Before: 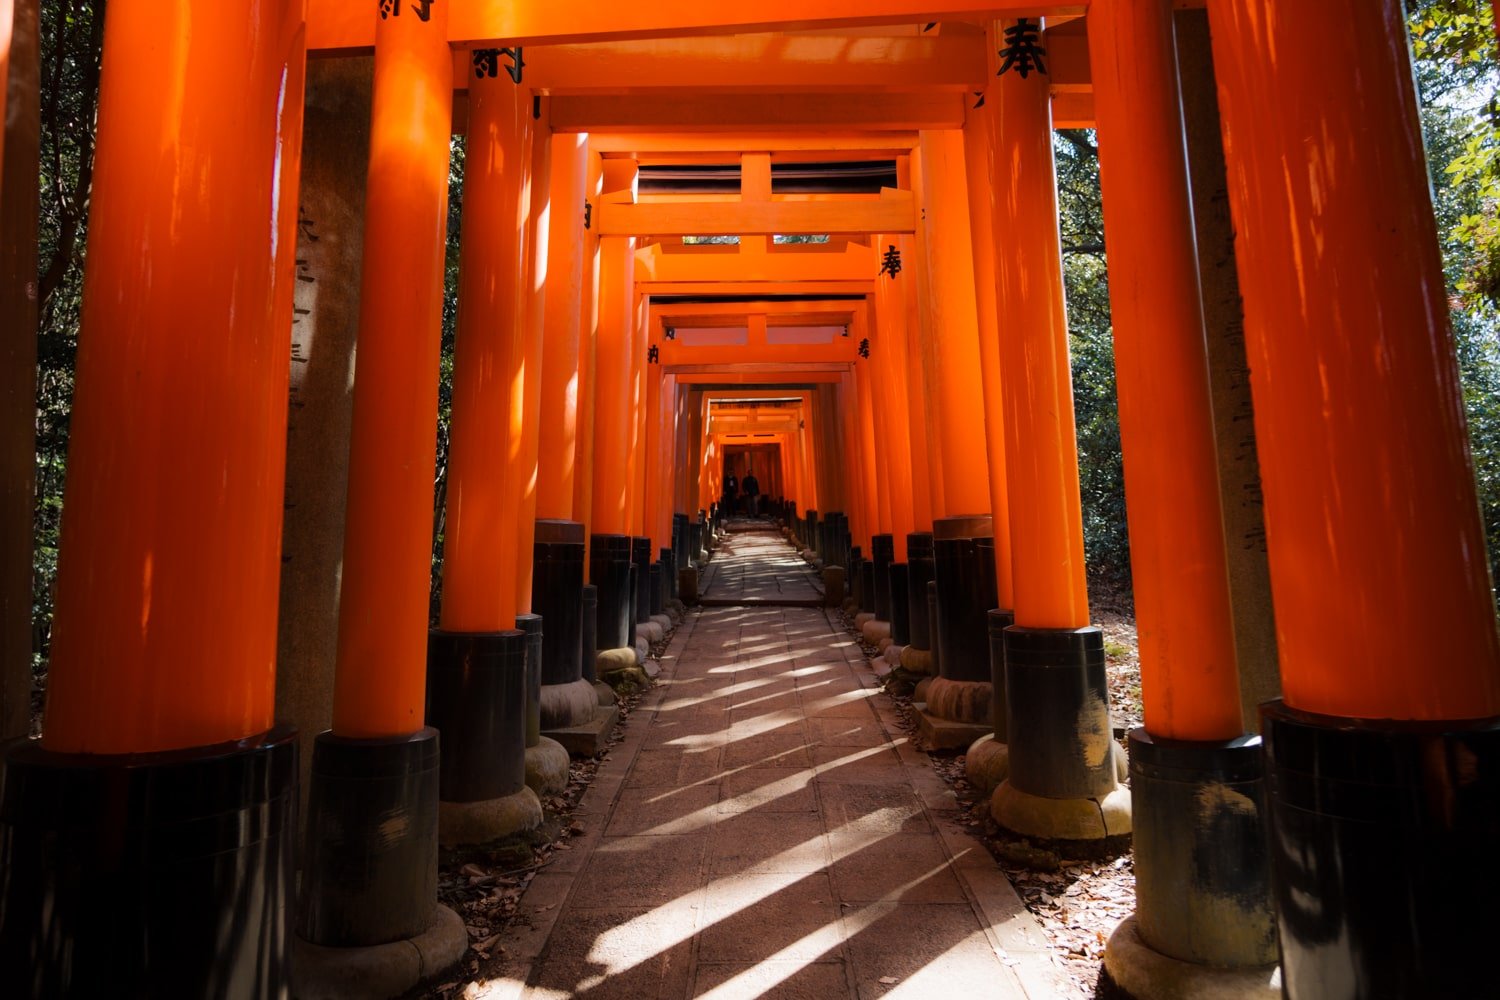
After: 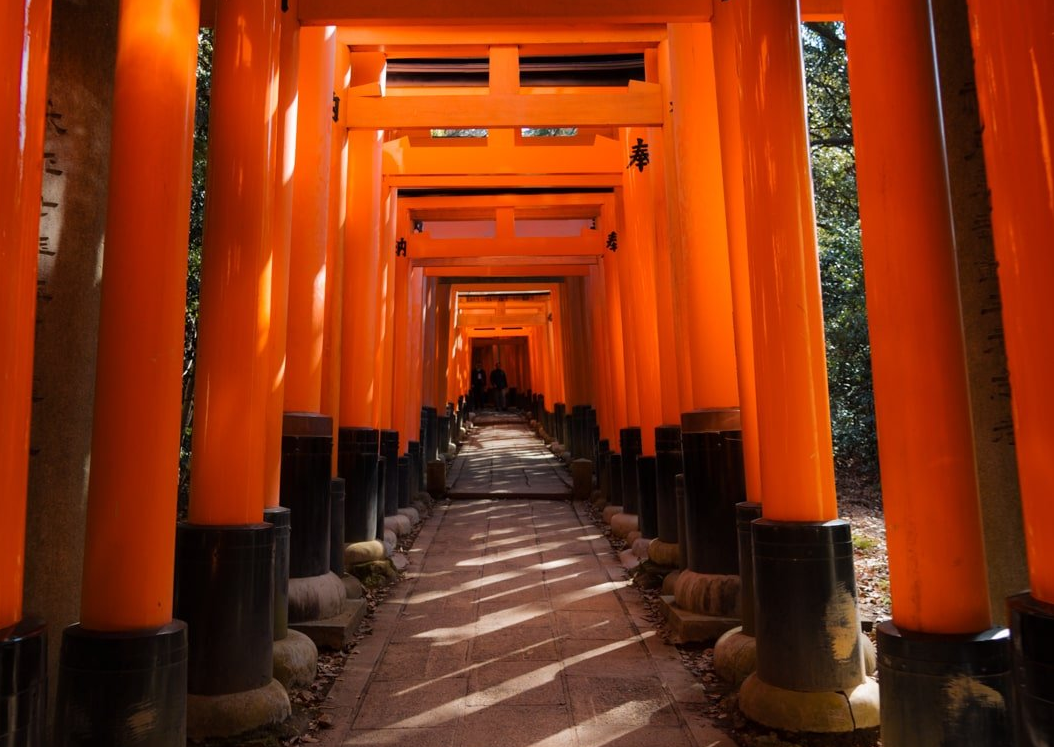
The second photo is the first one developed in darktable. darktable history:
crop and rotate: left 16.823%, top 10.738%, right 12.849%, bottom 14.5%
